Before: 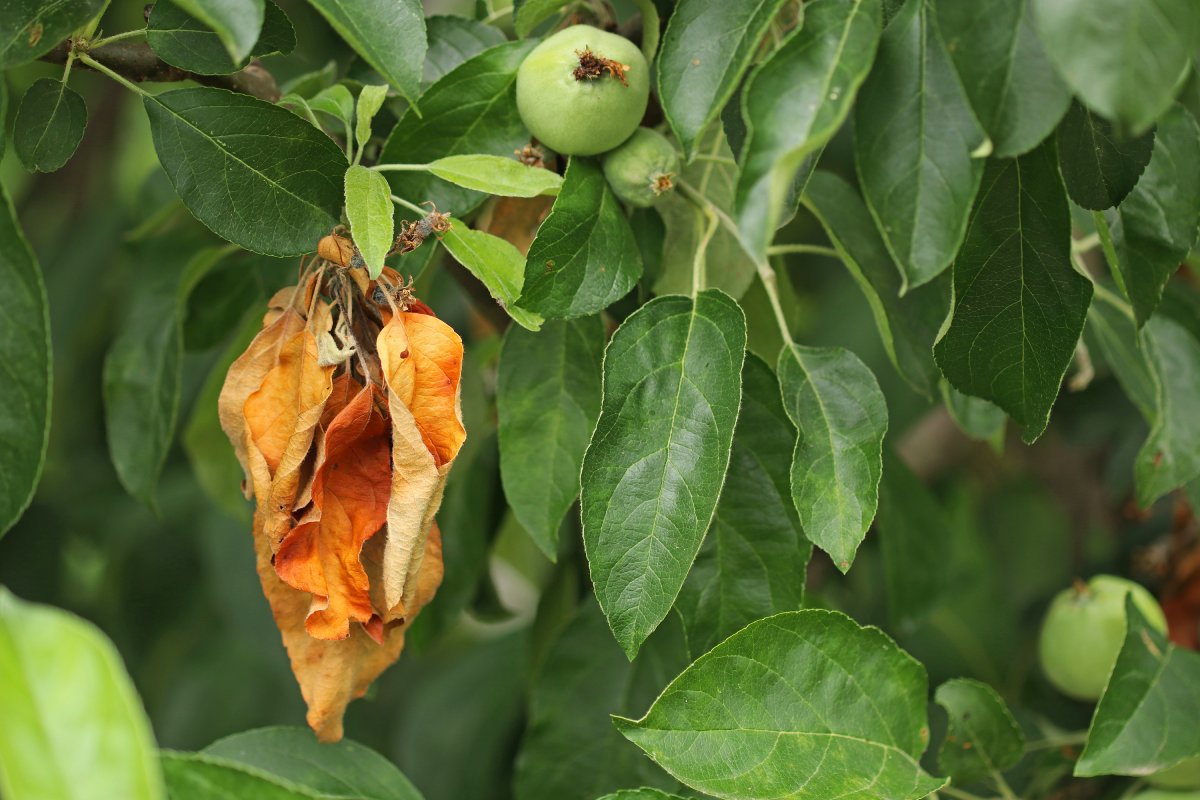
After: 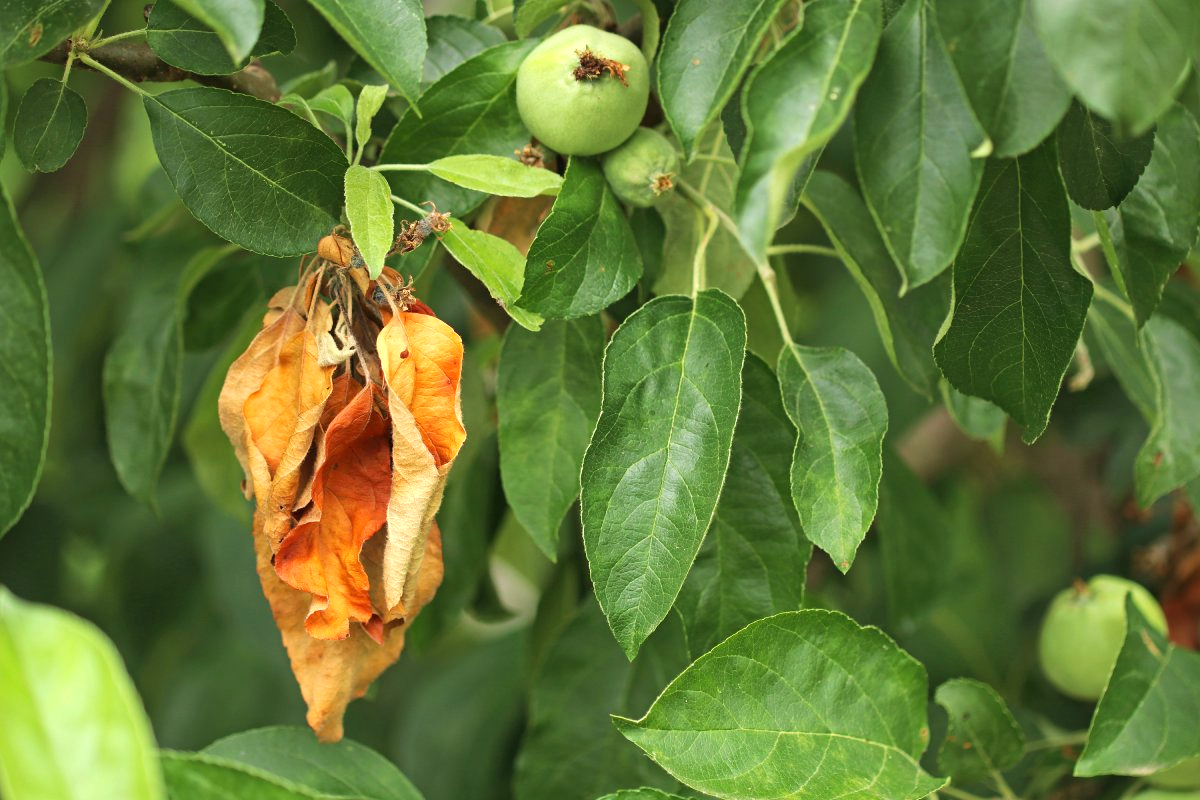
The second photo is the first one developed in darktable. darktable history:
shadows and highlights: shadows 37.27, highlights -28.18, soften with gaussian
exposure: black level correction 0, exposure 0.4 EV, compensate exposure bias true, compensate highlight preservation false
velvia: on, module defaults
